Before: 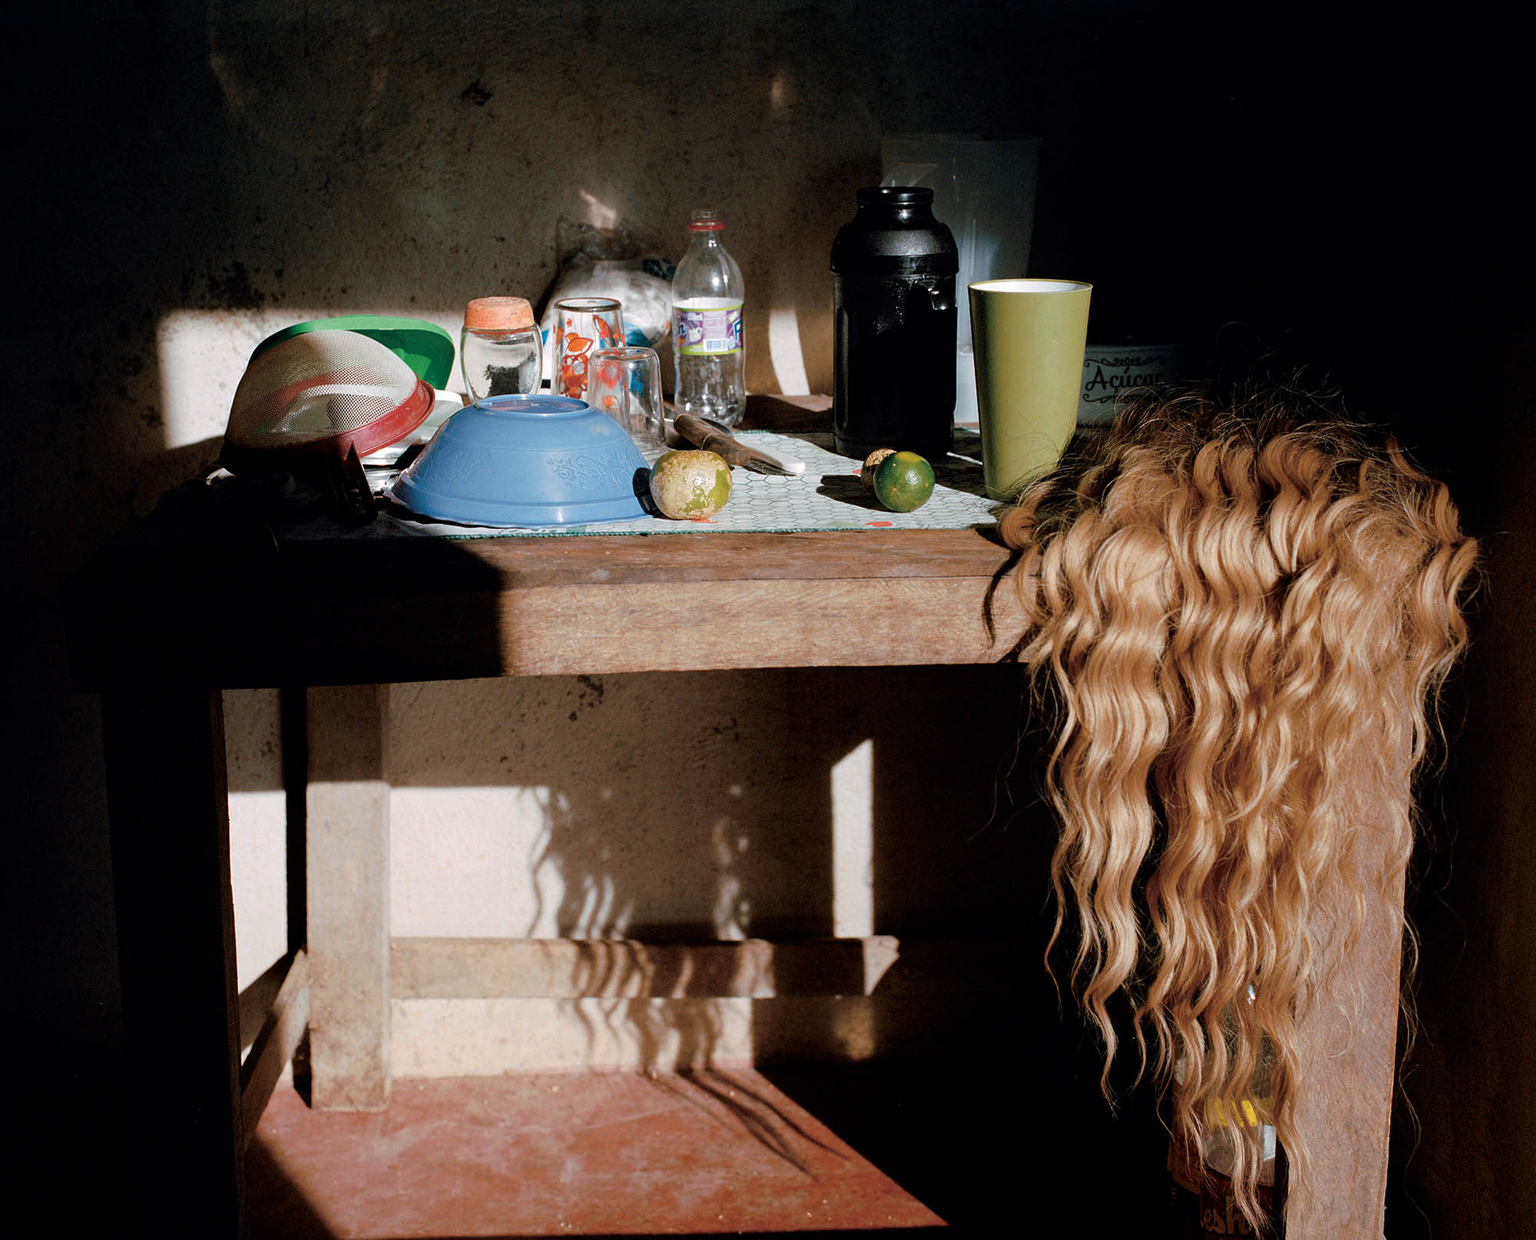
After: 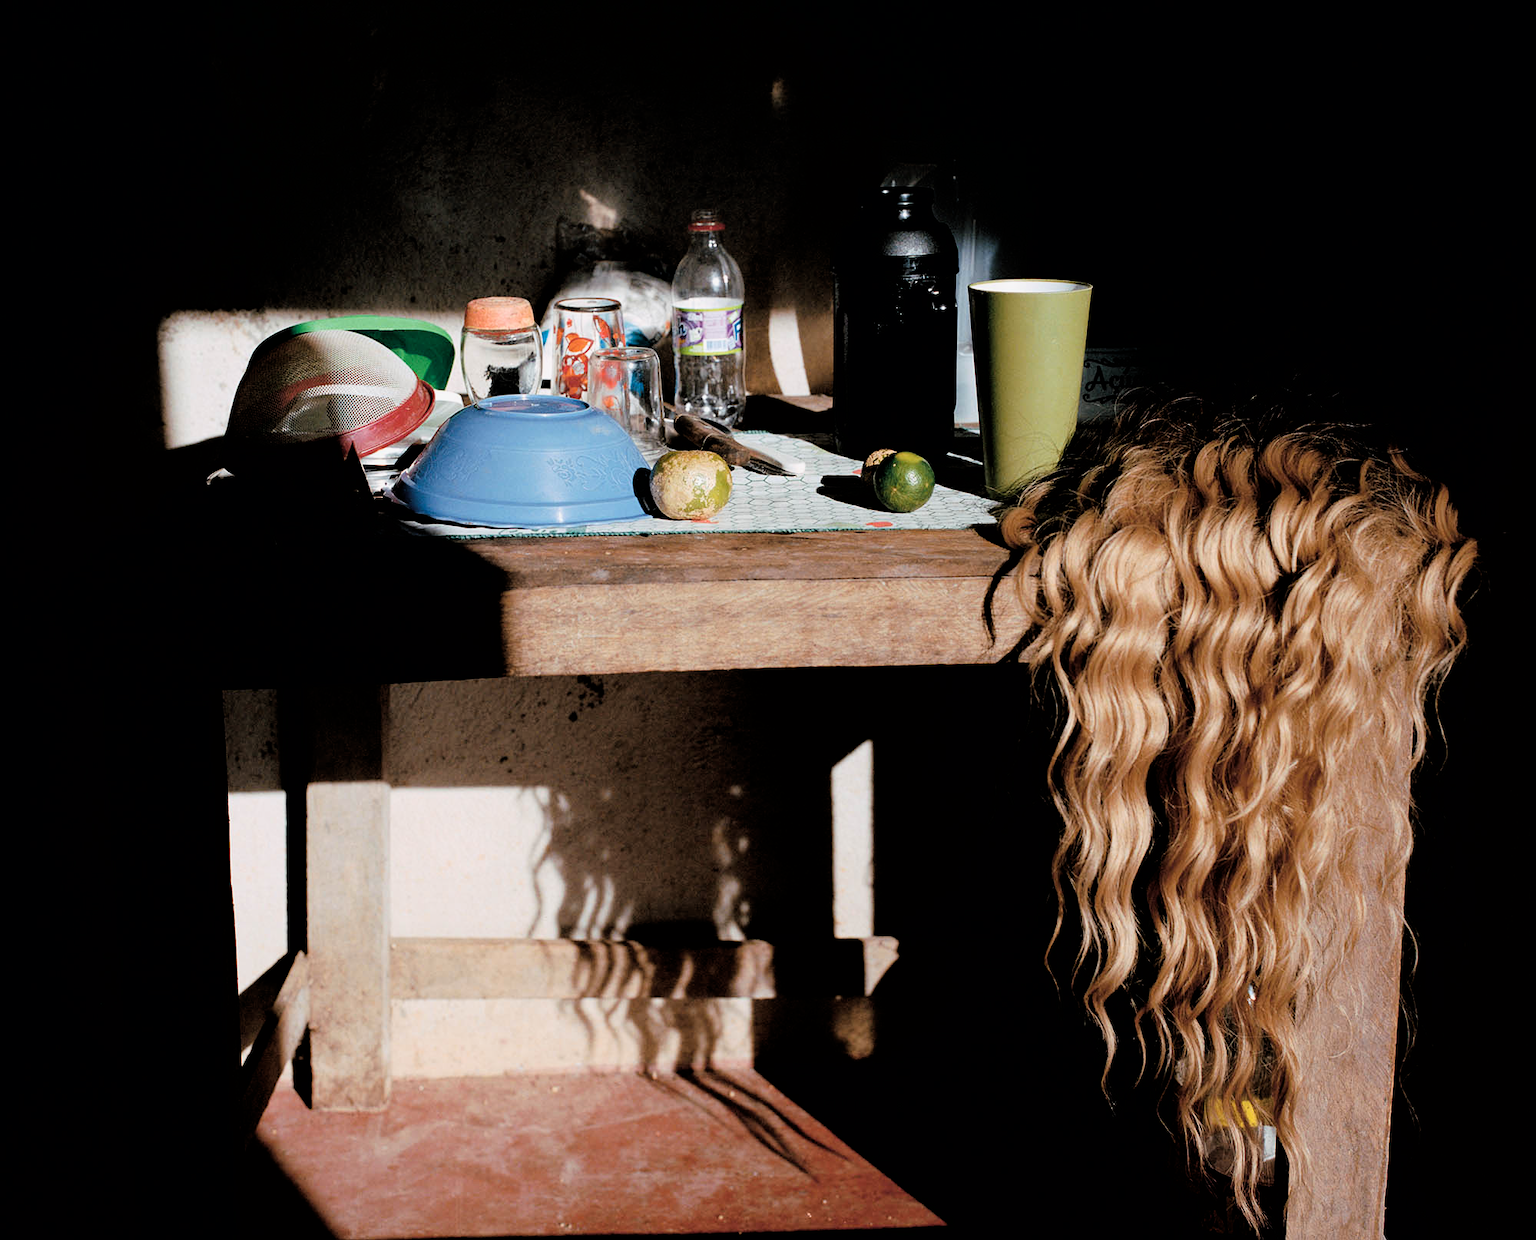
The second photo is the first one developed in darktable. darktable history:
filmic rgb: black relative exposure -3.97 EV, white relative exposure 2.99 EV, hardness 3.01, contrast 1.51
color balance rgb: shadows lift › chroma 3.2%, shadows lift › hue 279.44°, perceptual saturation grading › global saturation 0.789%, global vibrance 20%
